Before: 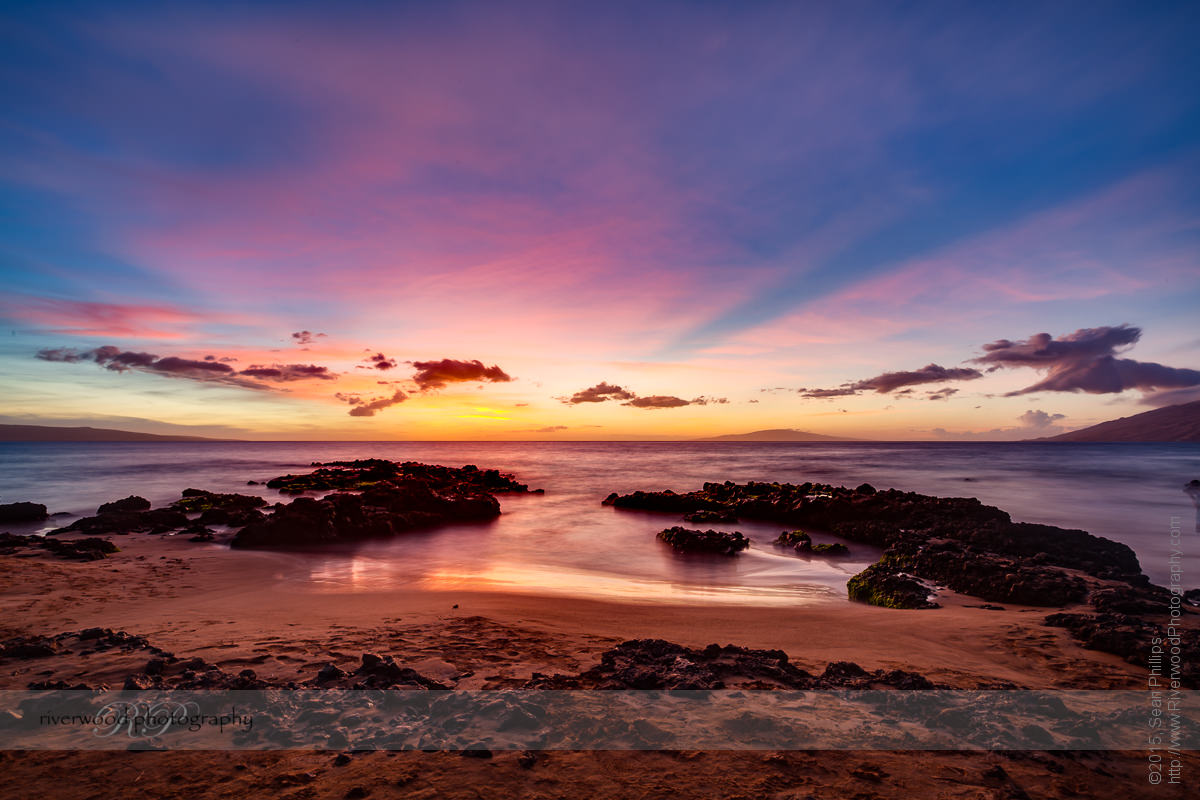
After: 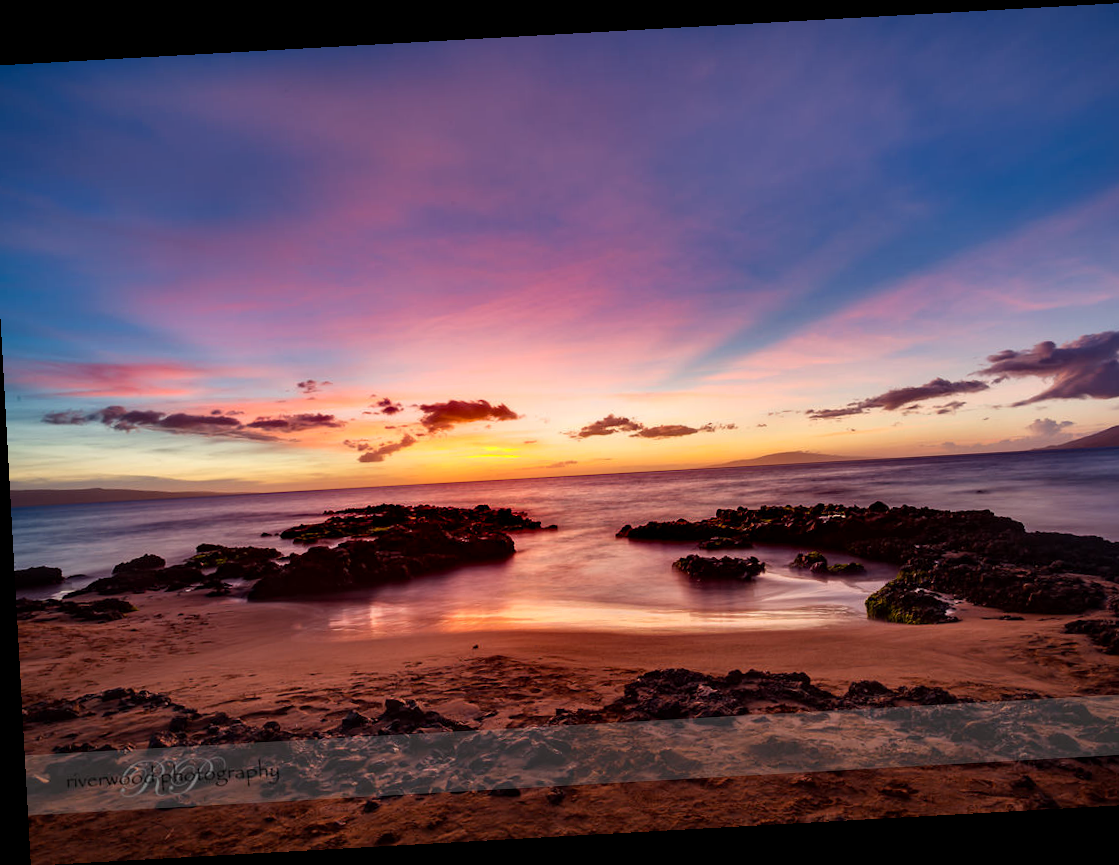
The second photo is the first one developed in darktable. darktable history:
exposure: black level correction 0.001, compensate highlight preservation false
crop and rotate: left 1.088%, right 8.807%
rotate and perspective: rotation -3.18°, automatic cropping off
tone equalizer: on, module defaults
